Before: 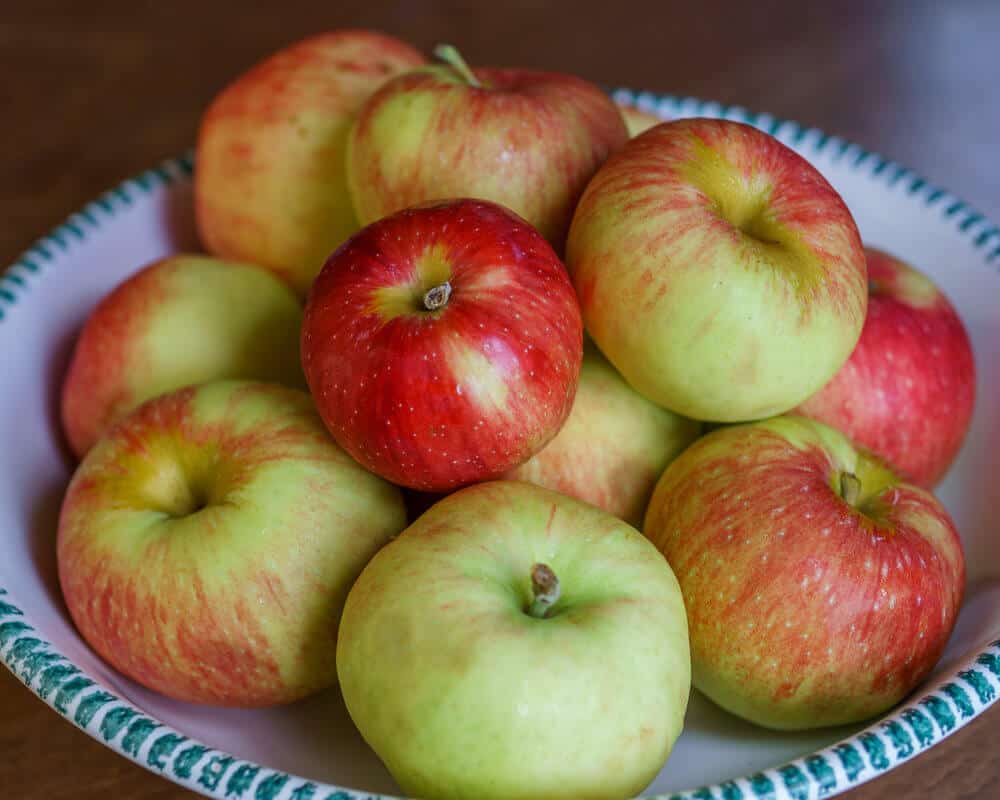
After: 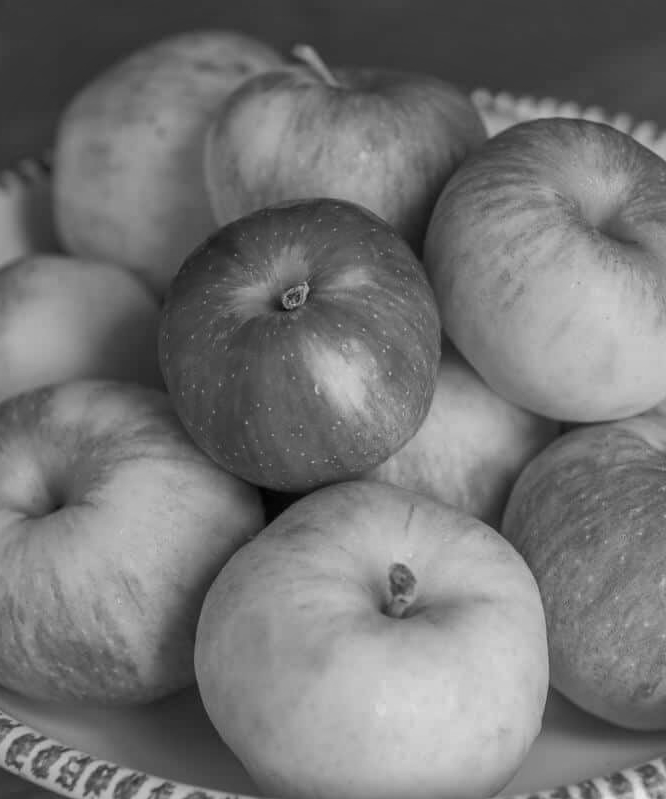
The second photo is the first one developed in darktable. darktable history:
crop and rotate: left 14.292%, right 19.041%
monochrome: on, module defaults
shadows and highlights: on, module defaults
